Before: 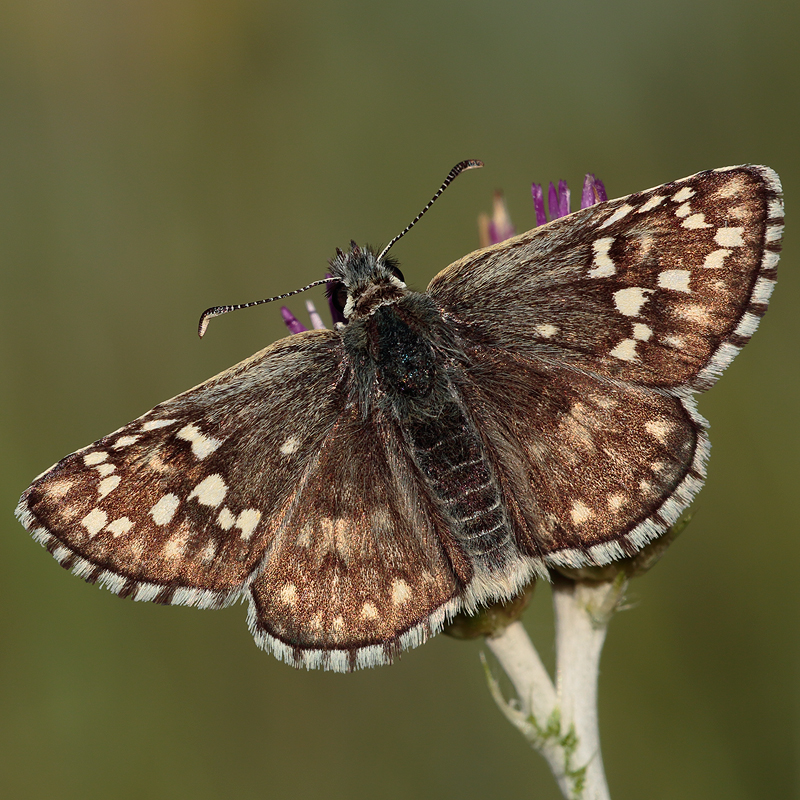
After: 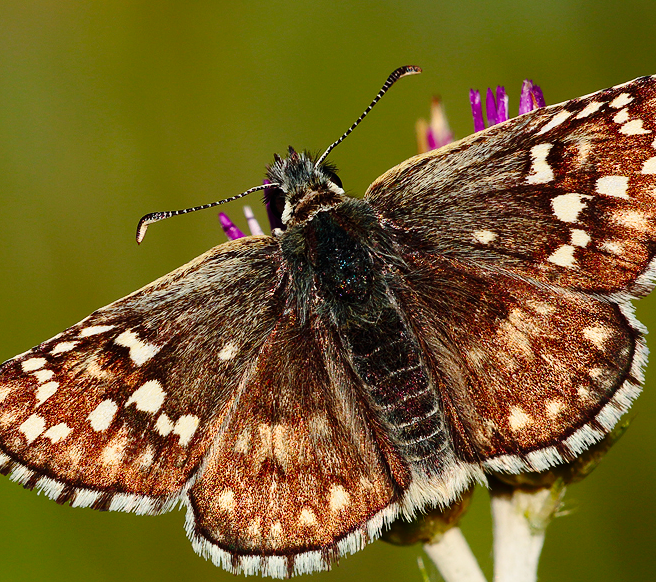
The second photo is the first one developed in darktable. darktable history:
crop: left 7.856%, top 11.836%, right 10.12%, bottom 15.387%
contrast brightness saturation: brightness -0.02, saturation 0.35
base curve: curves: ch0 [(0, 0) (0.036, 0.025) (0.121, 0.166) (0.206, 0.329) (0.605, 0.79) (1, 1)], preserve colors none
